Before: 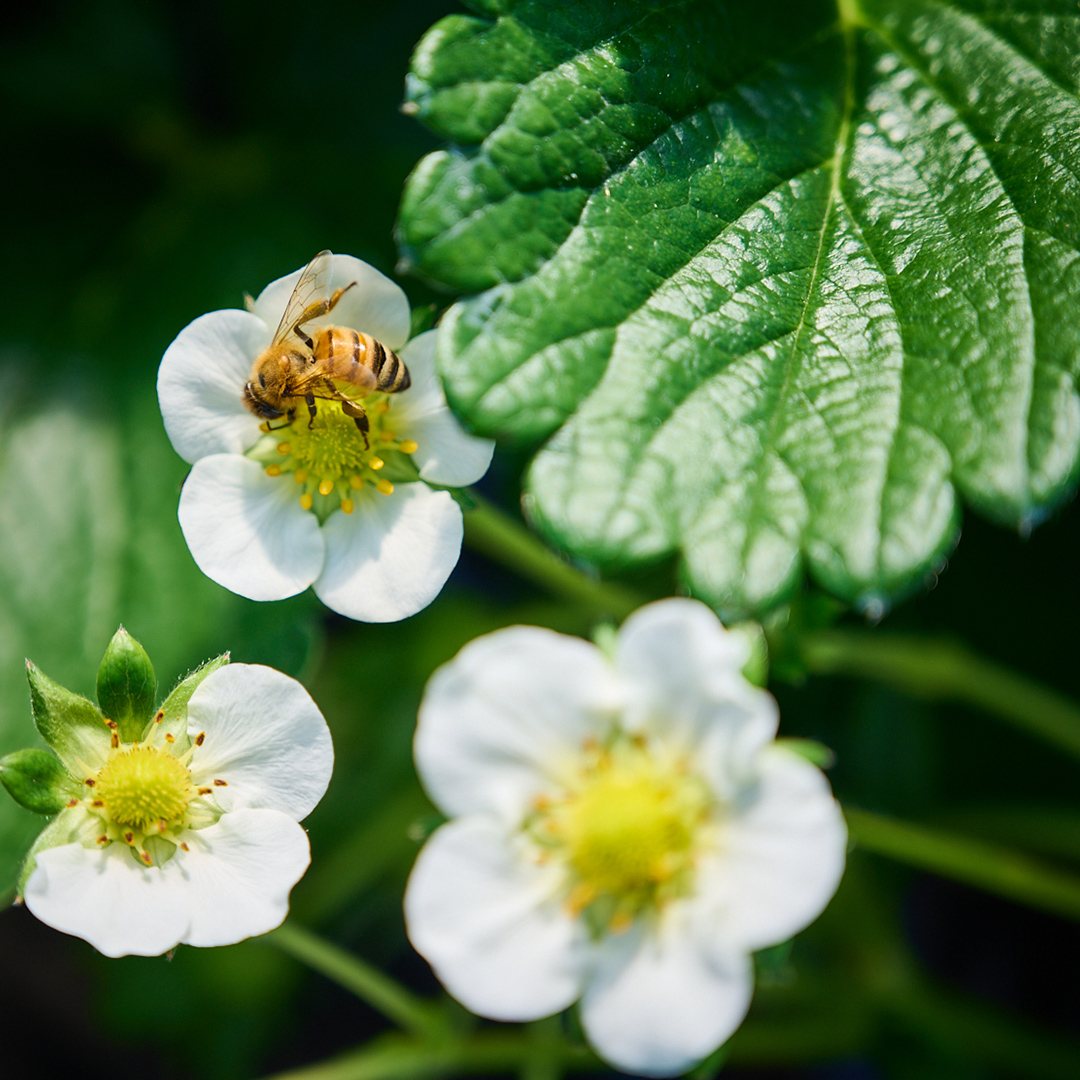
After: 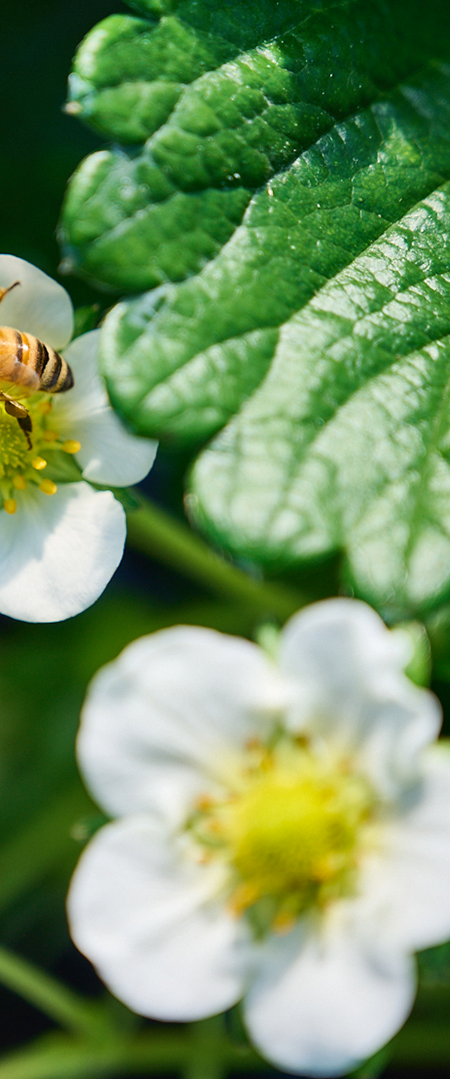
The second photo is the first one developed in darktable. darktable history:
shadows and highlights: white point adjustment 1, soften with gaussian
crop: left 31.229%, right 27.105%
